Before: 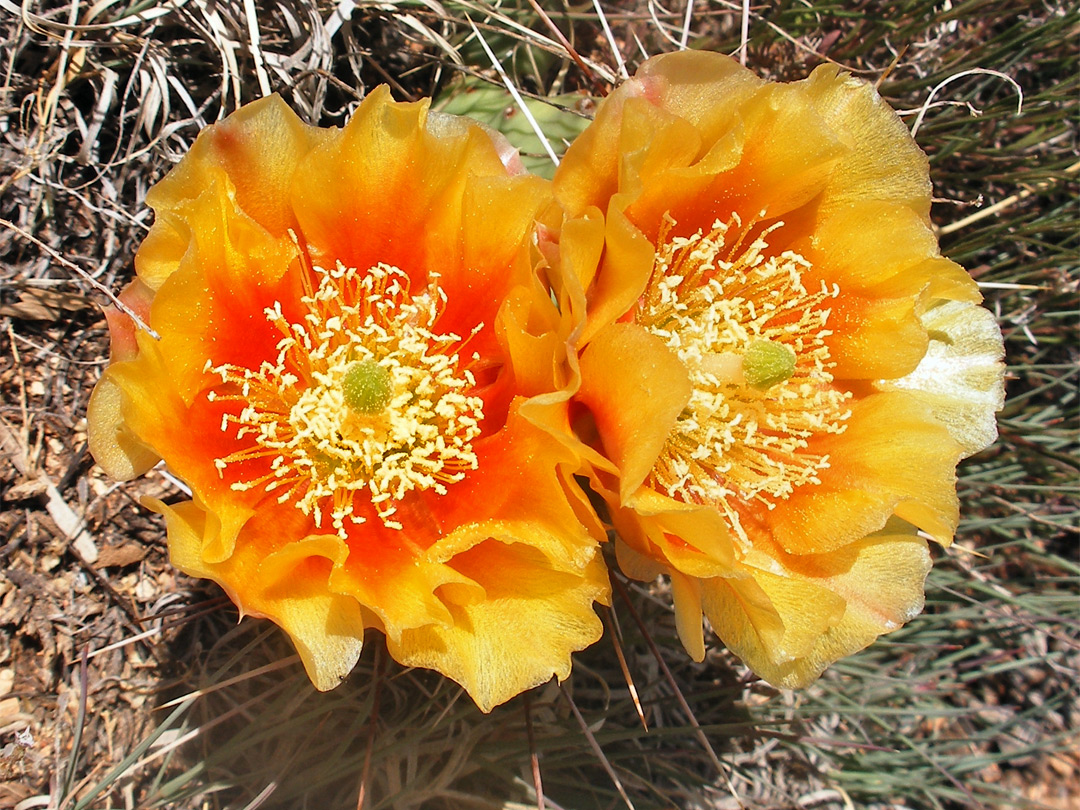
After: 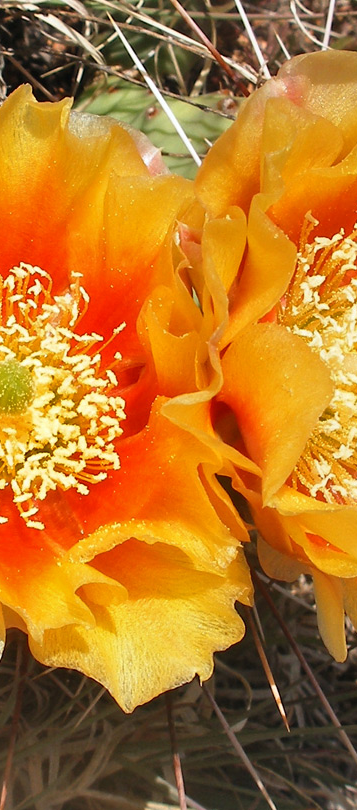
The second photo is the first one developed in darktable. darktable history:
crop: left 33.15%, right 33.728%
